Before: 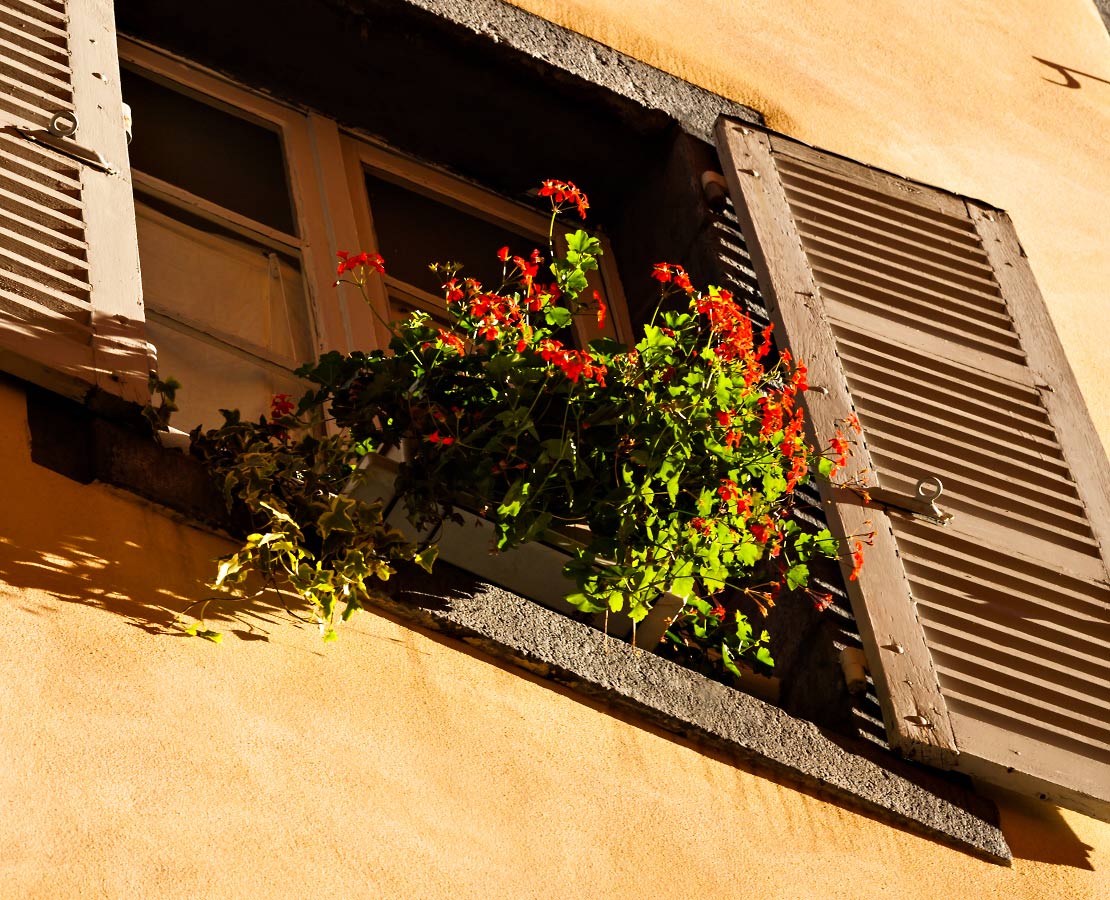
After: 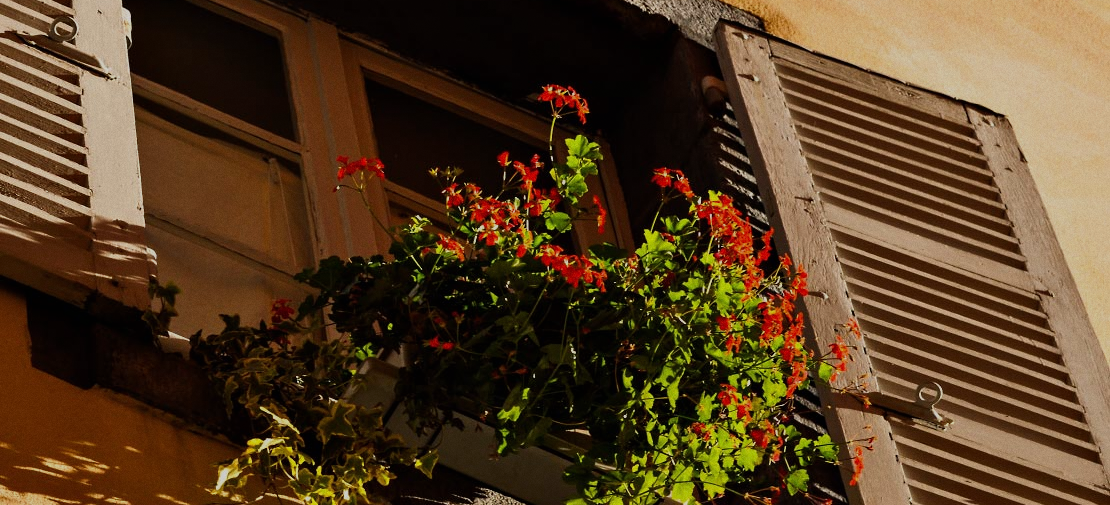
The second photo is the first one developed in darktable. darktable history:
grain: coarseness 0.09 ISO, strength 16.61%
crop and rotate: top 10.605%, bottom 33.274%
exposure: black level correction 0, exposure -0.721 EV, compensate highlight preservation false
